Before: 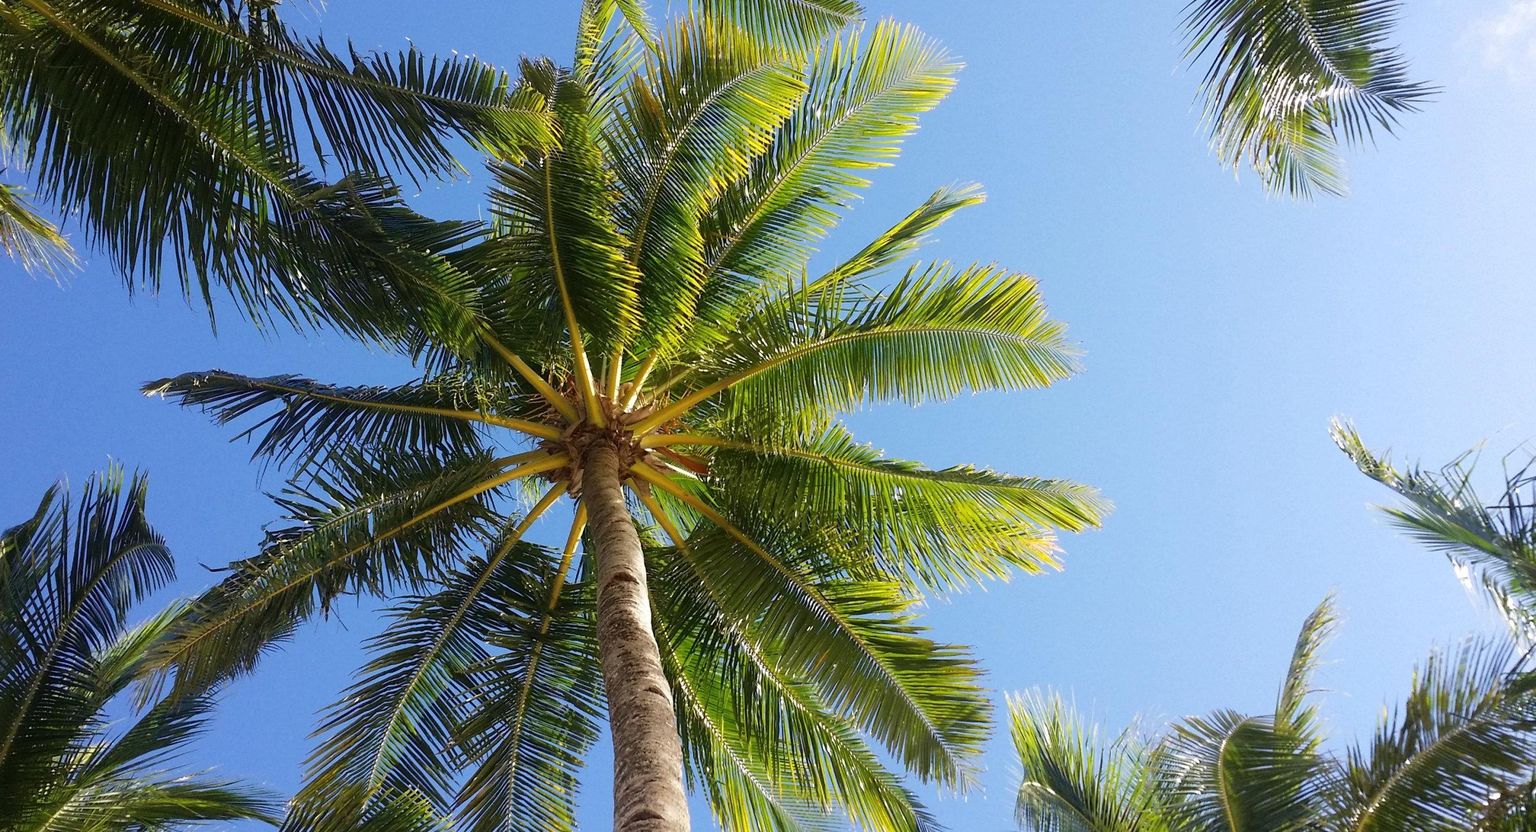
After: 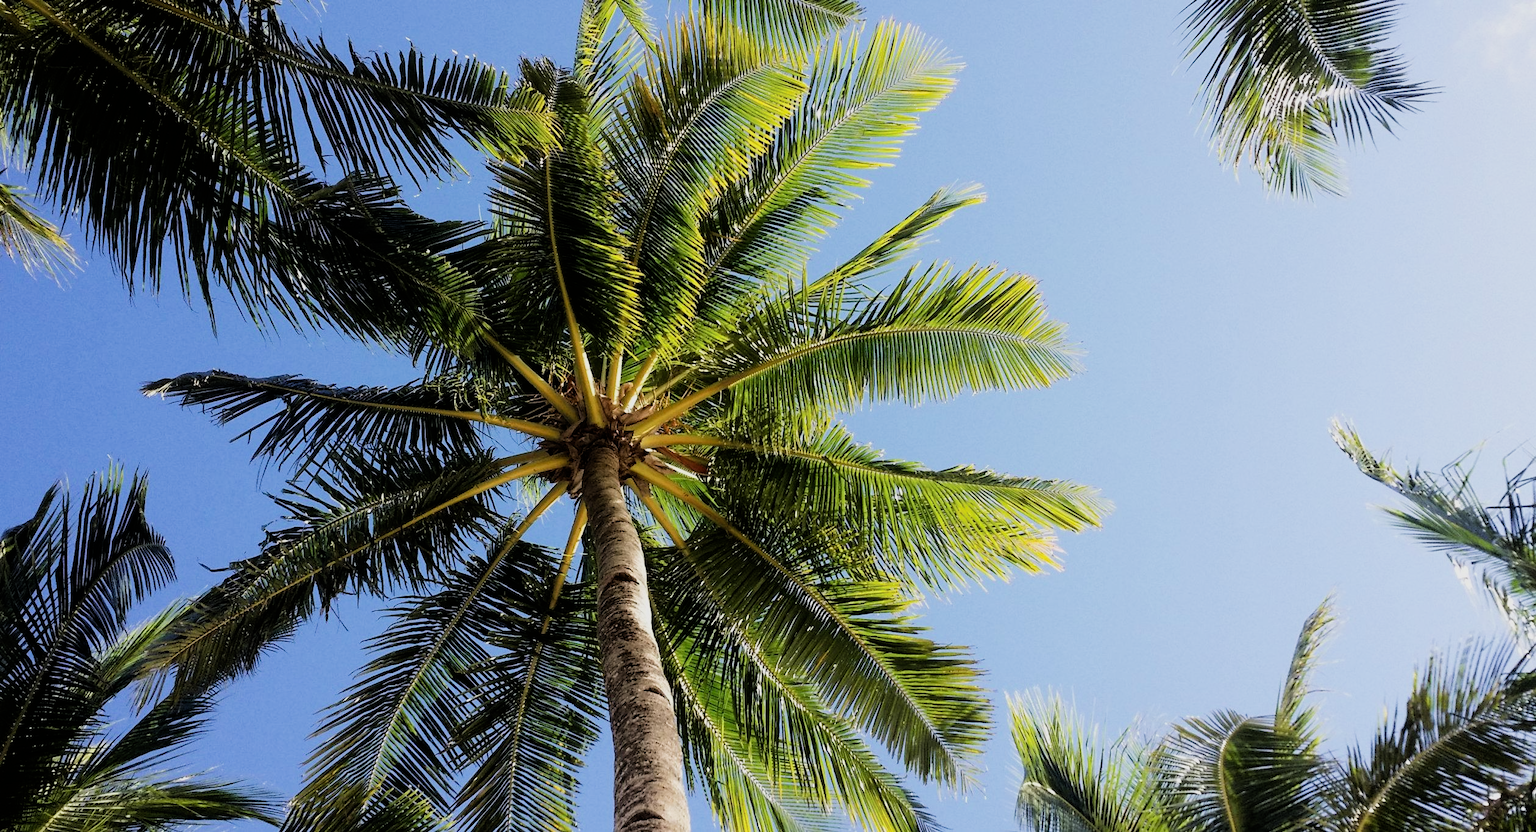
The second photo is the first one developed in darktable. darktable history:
filmic rgb: black relative exposure -5.04 EV, white relative exposure 3.99 EV, hardness 2.9, contrast 1.388, highlights saturation mix -30.34%
